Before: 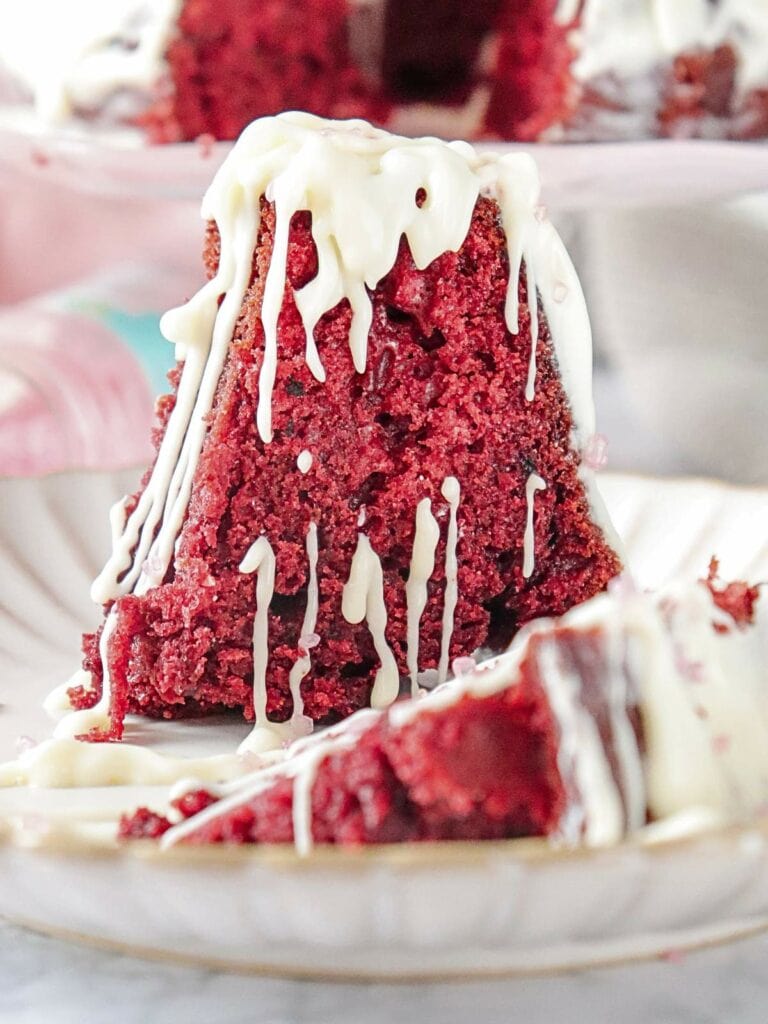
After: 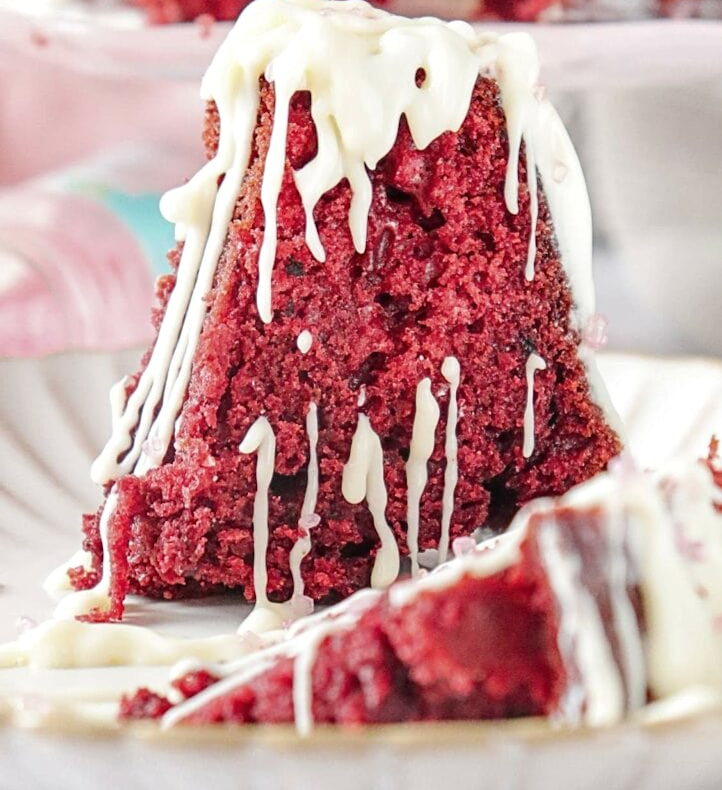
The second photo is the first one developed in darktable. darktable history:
crop and rotate: angle 0.097°, top 11.639%, right 5.65%, bottom 11.027%
shadows and highlights: shadows 12.77, white point adjustment 1.25, highlights -1.16, soften with gaussian
